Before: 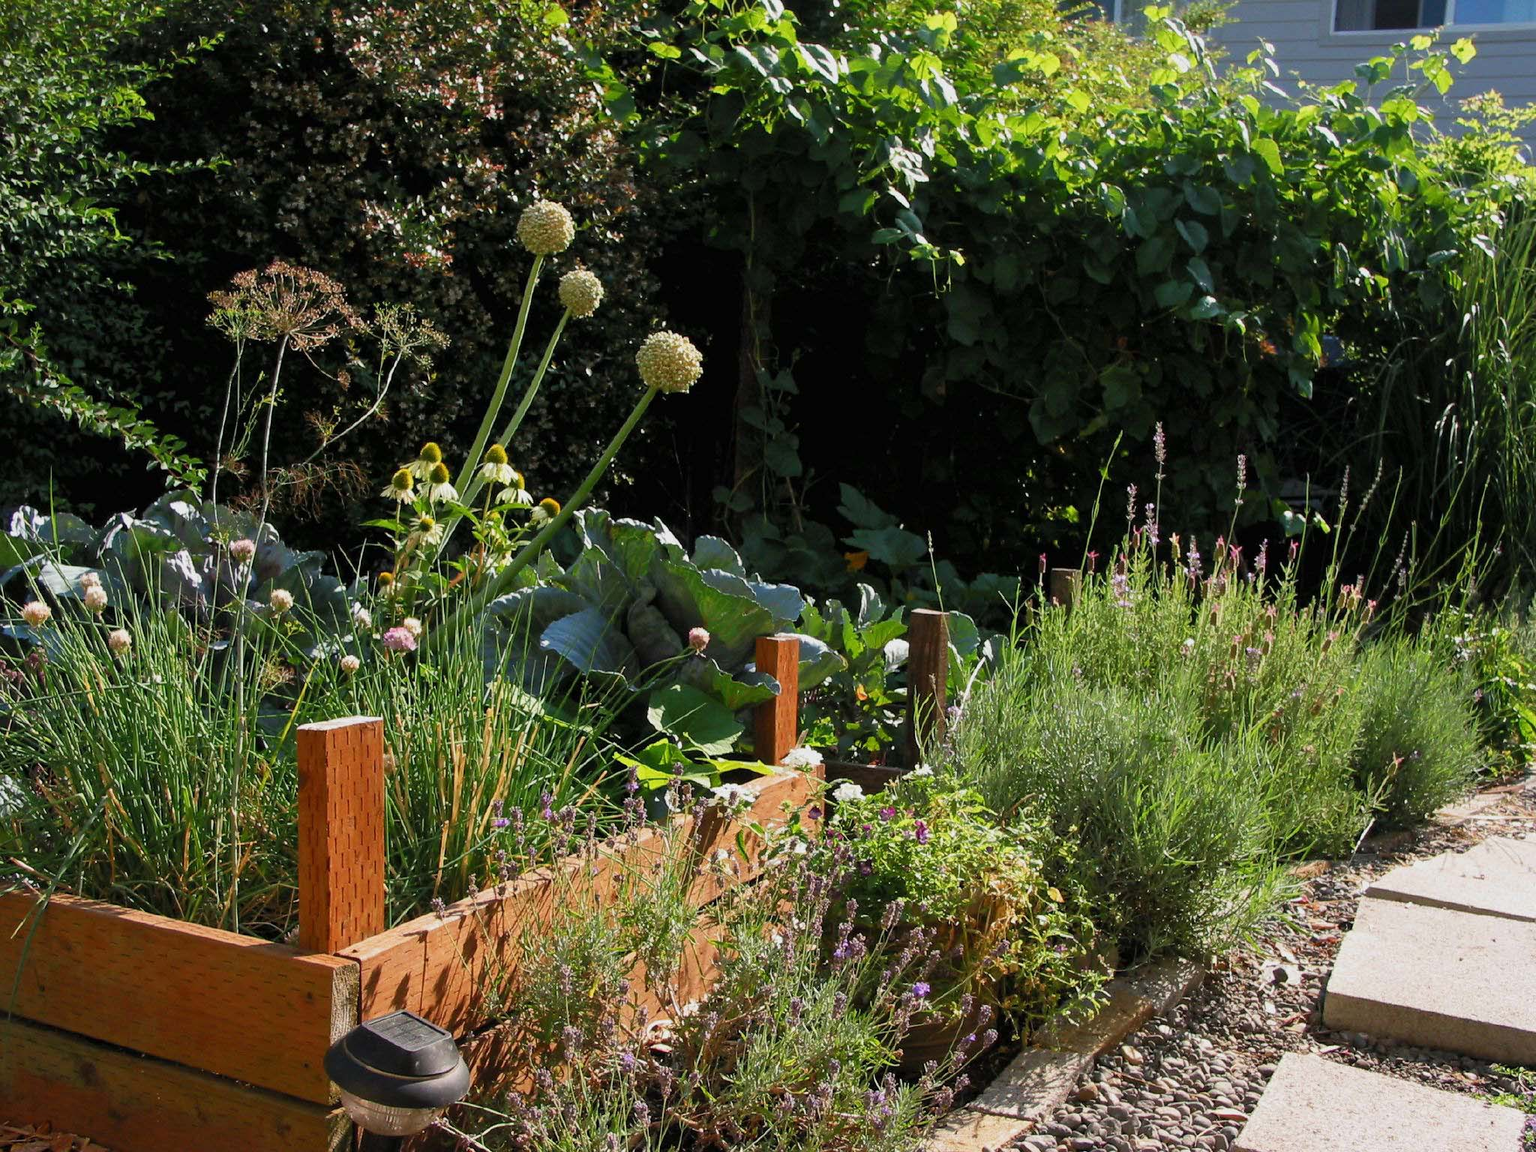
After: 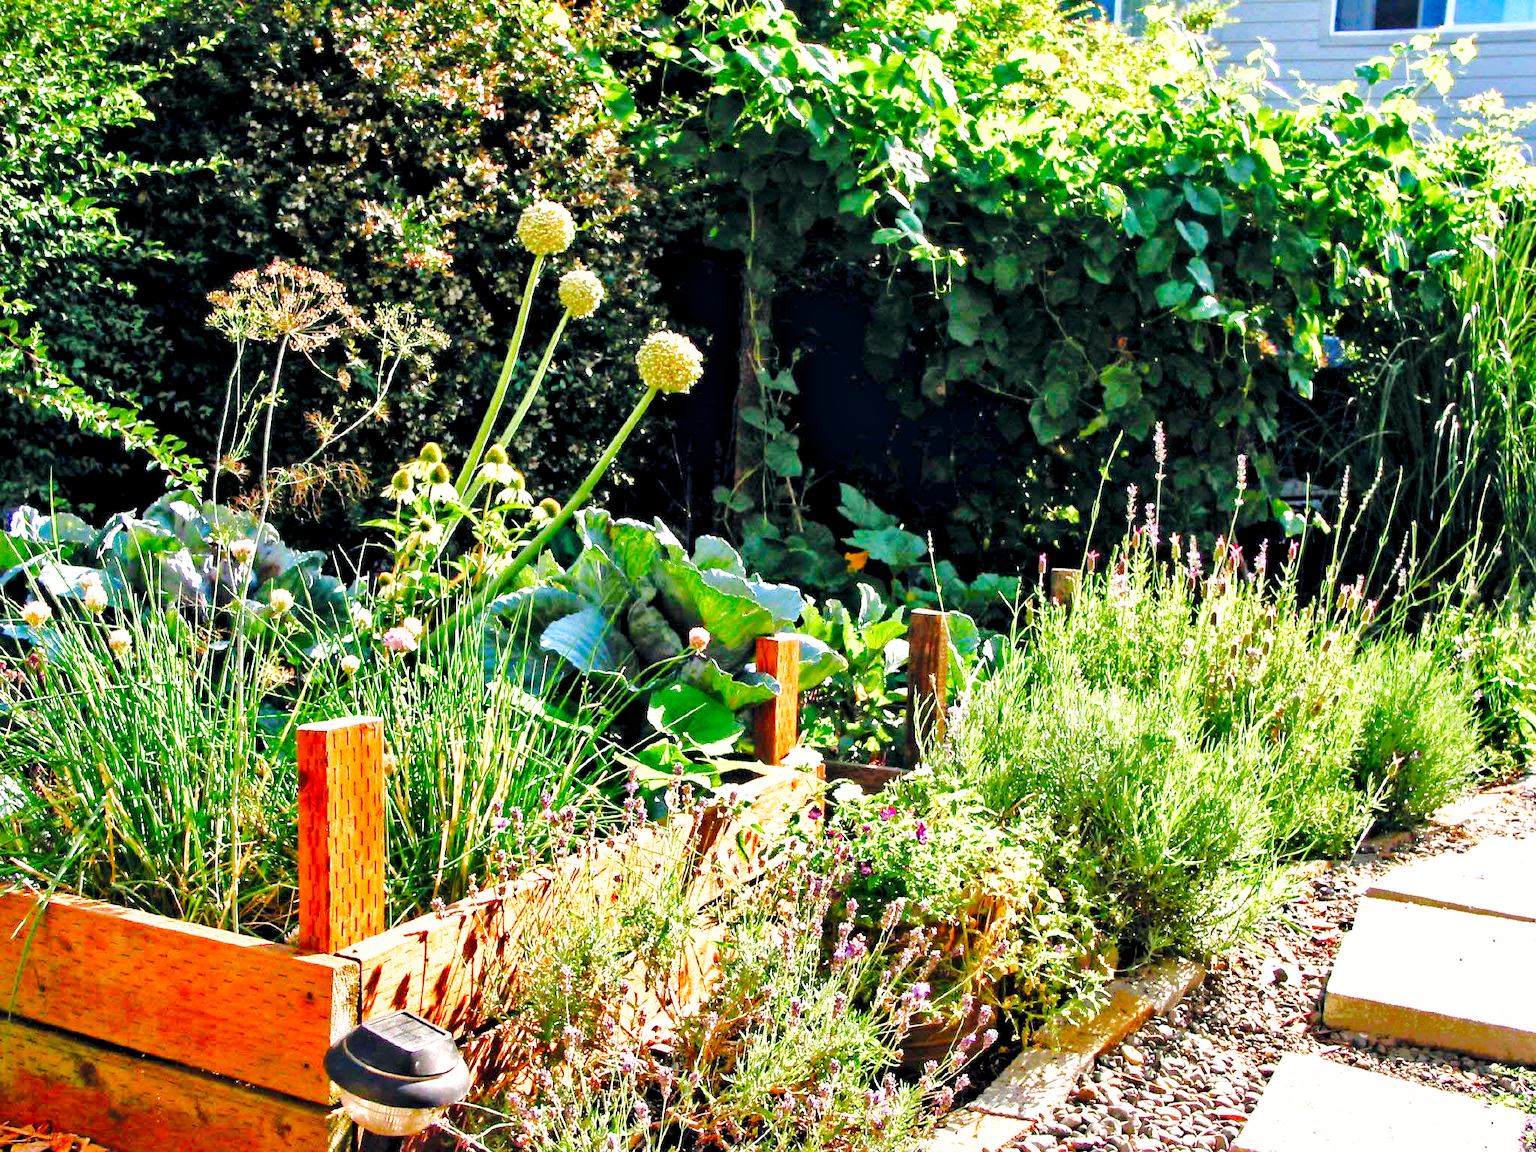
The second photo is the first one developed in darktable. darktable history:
base curve: curves: ch0 [(0, 0) (0.032, 0.025) (0.121, 0.166) (0.206, 0.329) (0.605, 0.79) (1, 1)], preserve colors none
shadows and highlights: shadows 39.92, highlights -59.79
exposure: black level correction 0, exposure 1.378 EV, compensate highlight preservation false
color balance rgb: highlights gain › chroma 0.14%, highlights gain › hue 330.32°, global offset › chroma 0.052%, global offset › hue 254.07°, perceptual saturation grading › global saturation 27.304%, perceptual saturation grading › highlights -28.31%, perceptual saturation grading › mid-tones 15.561%, perceptual saturation grading › shadows 34.273%
tone curve: curves: ch0 [(0, 0) (0.003, 0.003) (0.011, 0.014) (0.025, 0.031) (0.044, 0.055) (0.069, 0.086) (0.1, 0.124) (0.136, 0.168) (0.177, 0.22) (0.224, 0.278) (0.277, 0.344) (0.335, 0.426) (0.399, 0.515) (0.468, 0.597) (0.543, 0.672) (0.623, 0.746) (0.709, 0.815) (0.801, 0.881) (0.898, 0.939) (1, 1)], color space Lab, linked channels, preserve colors none
contrast equalizer: octaves 7, y [[0.511, 0.558, 0.631, 0.632, 0.559, 0.512], [0.5 ×6], [0.5 ×6], [0 ×6], [0 ×6]]
